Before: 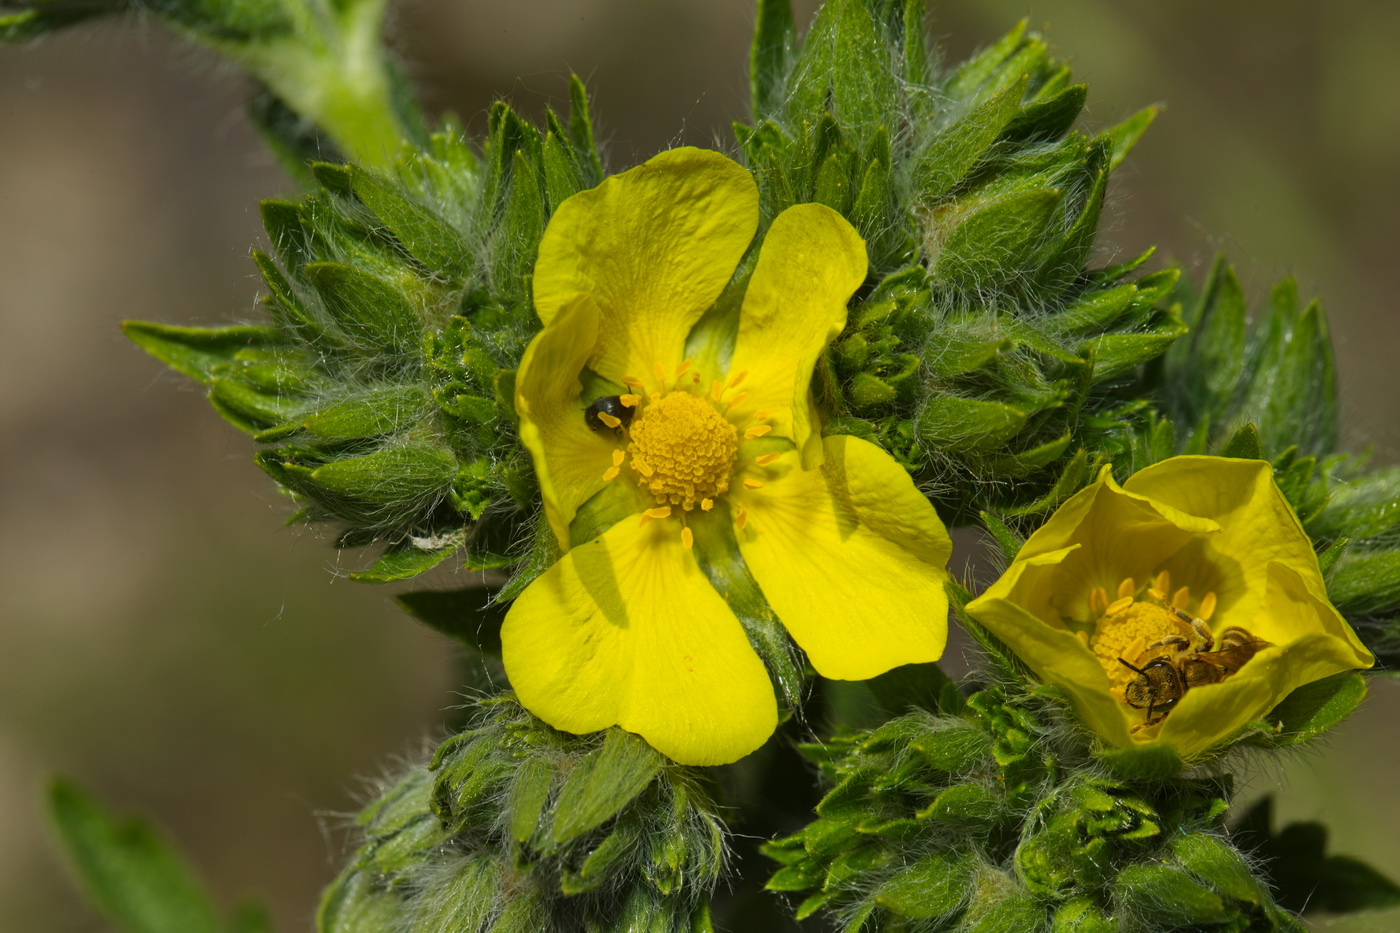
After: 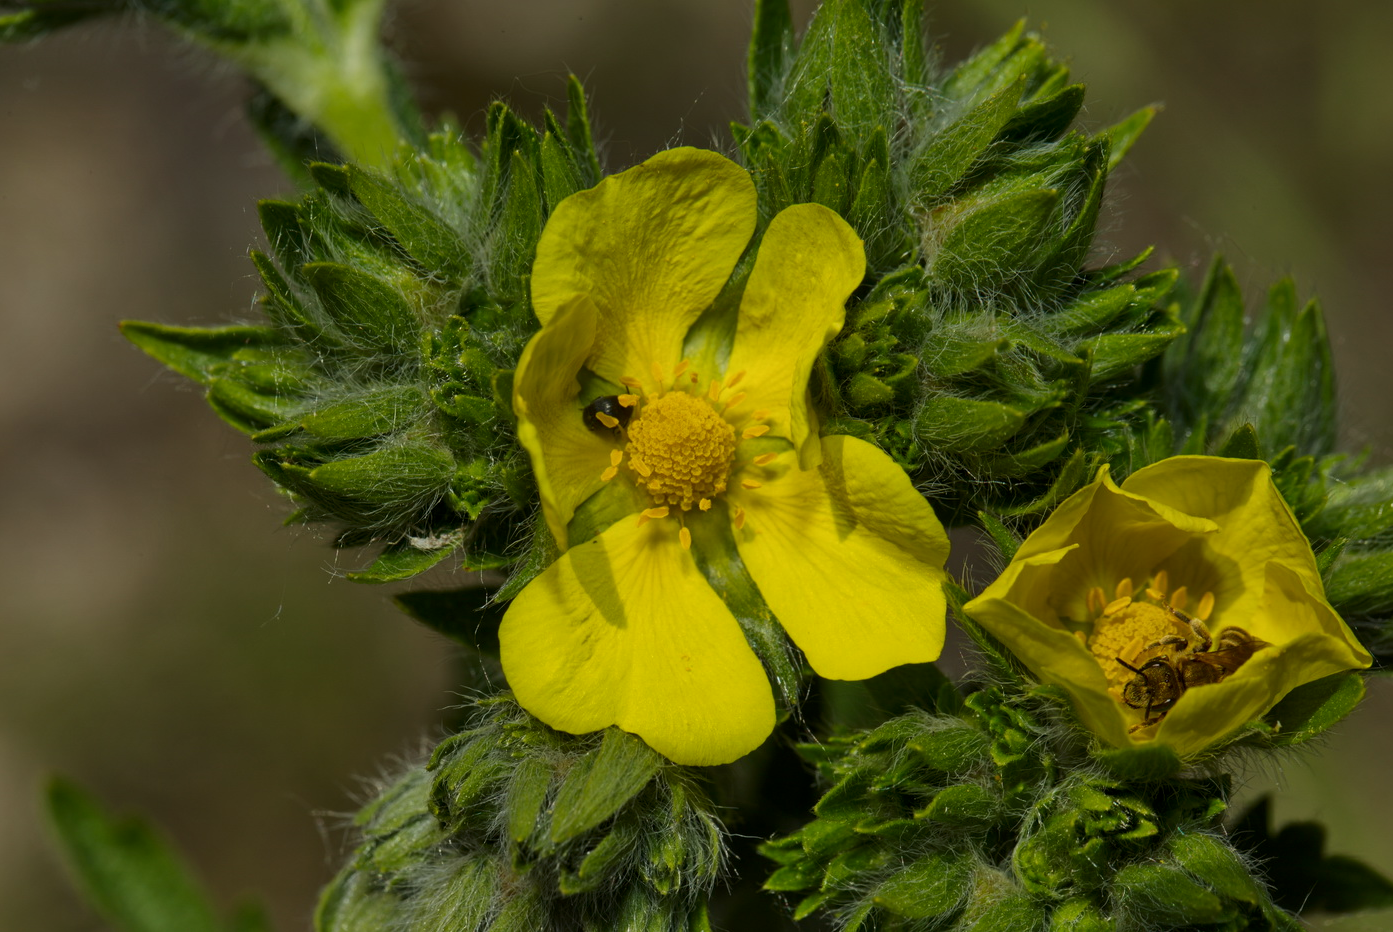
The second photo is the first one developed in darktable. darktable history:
local contrast: mode bilateral grid, contrast 20, coarseness 50, detail 120%, midtone range 0.2
exposure: exposure -0.369 EV, compensate highlight preservation false
crop: left 0.154%
contrast brightness saturation: contrast 0.026, brightness -0.04
